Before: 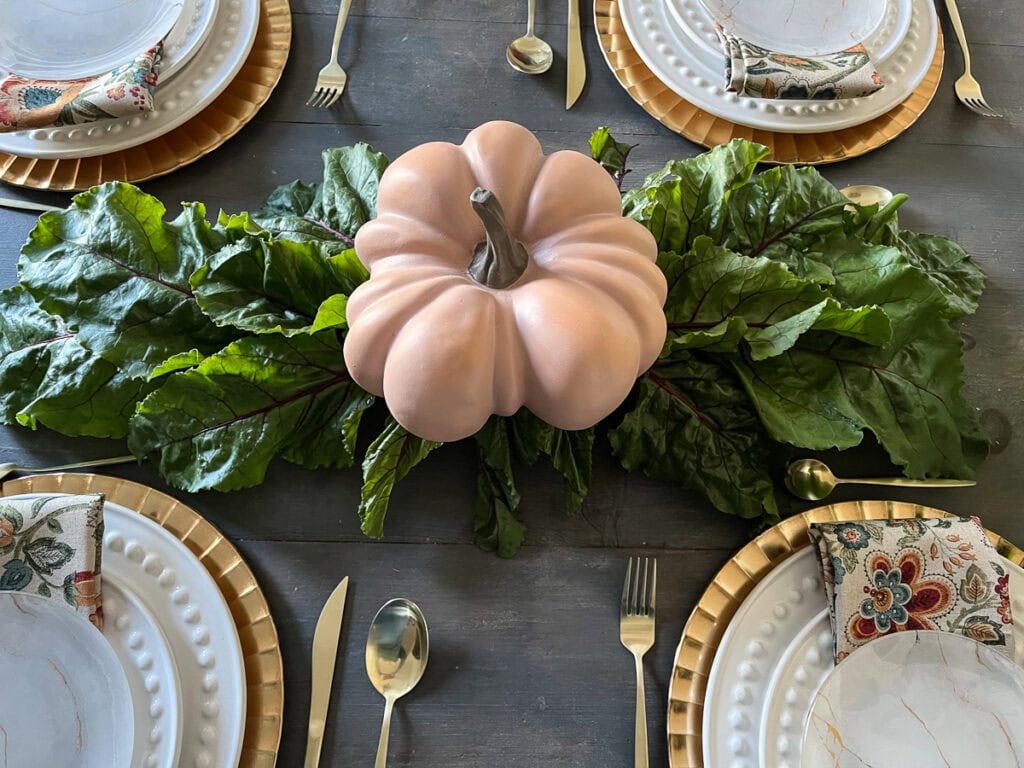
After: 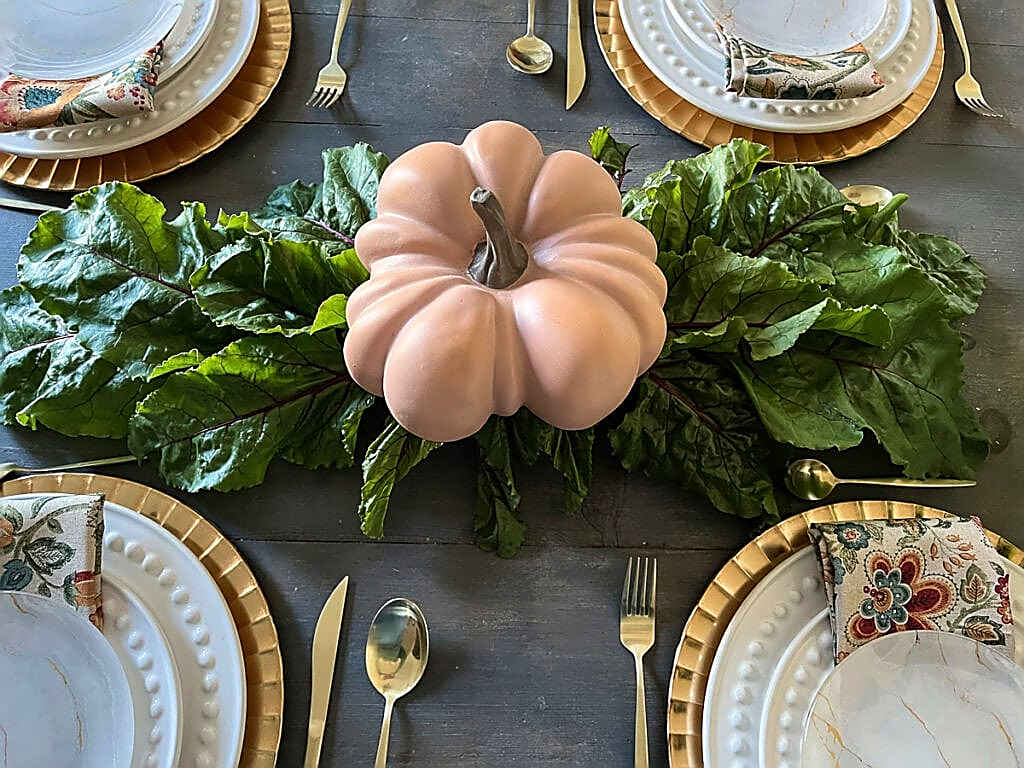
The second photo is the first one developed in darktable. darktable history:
sharpen: radius 1.4, amount 1.25, threshold 0.7
velvia: on, module defaults
